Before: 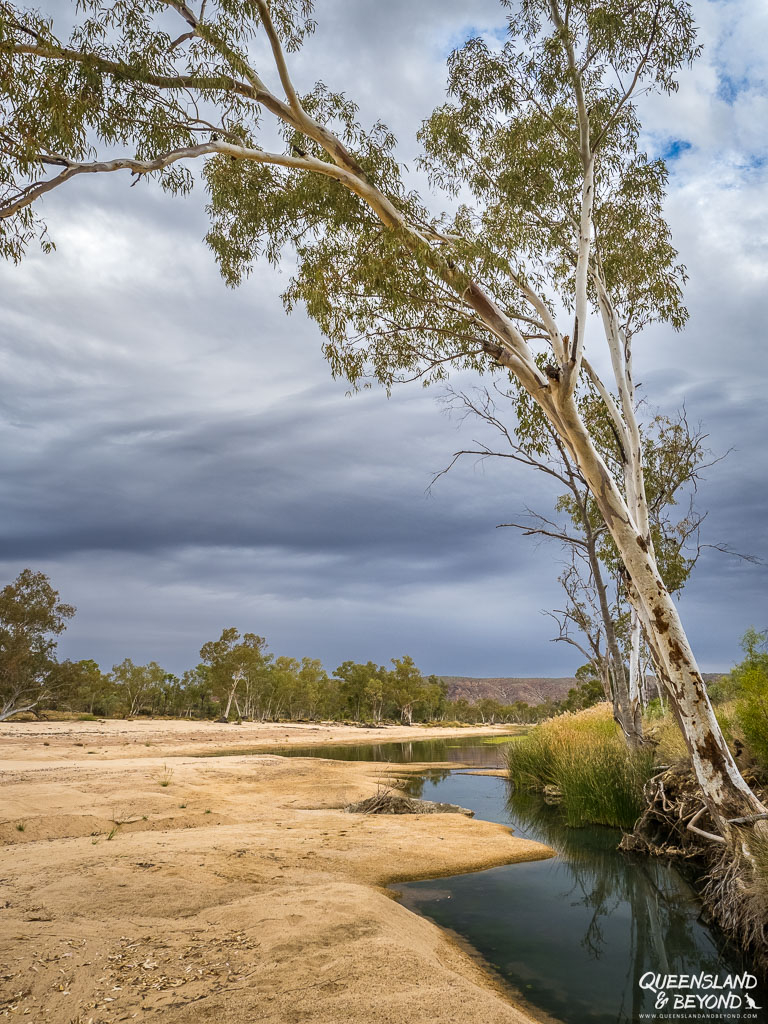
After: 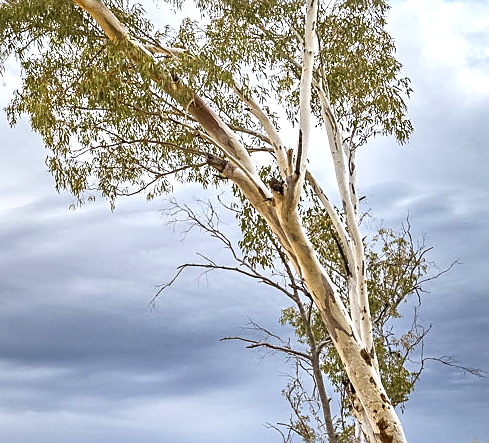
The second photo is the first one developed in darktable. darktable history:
sharpen: on, module defaults
white balance: emerald 1
crop: left 36.005%, top 18.293%, right 0.31%, bottom 38.444%
exposure: black level correction 0.001, exposure 0.5 EV, compensate exposure bias true, compensate highlight preservation false
